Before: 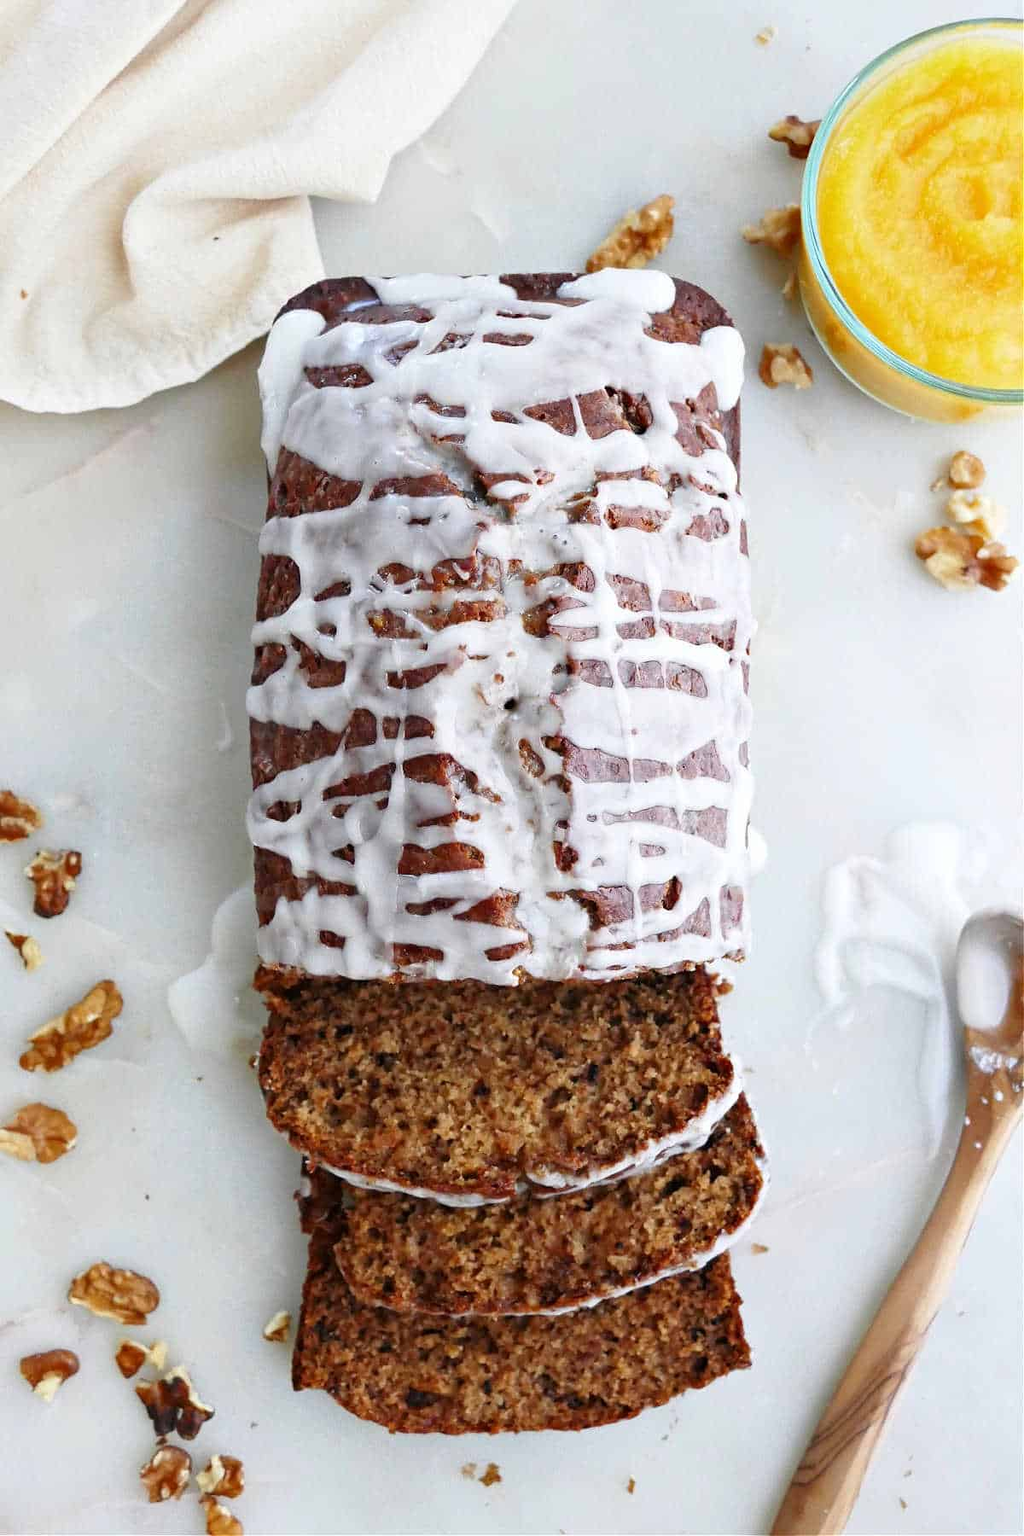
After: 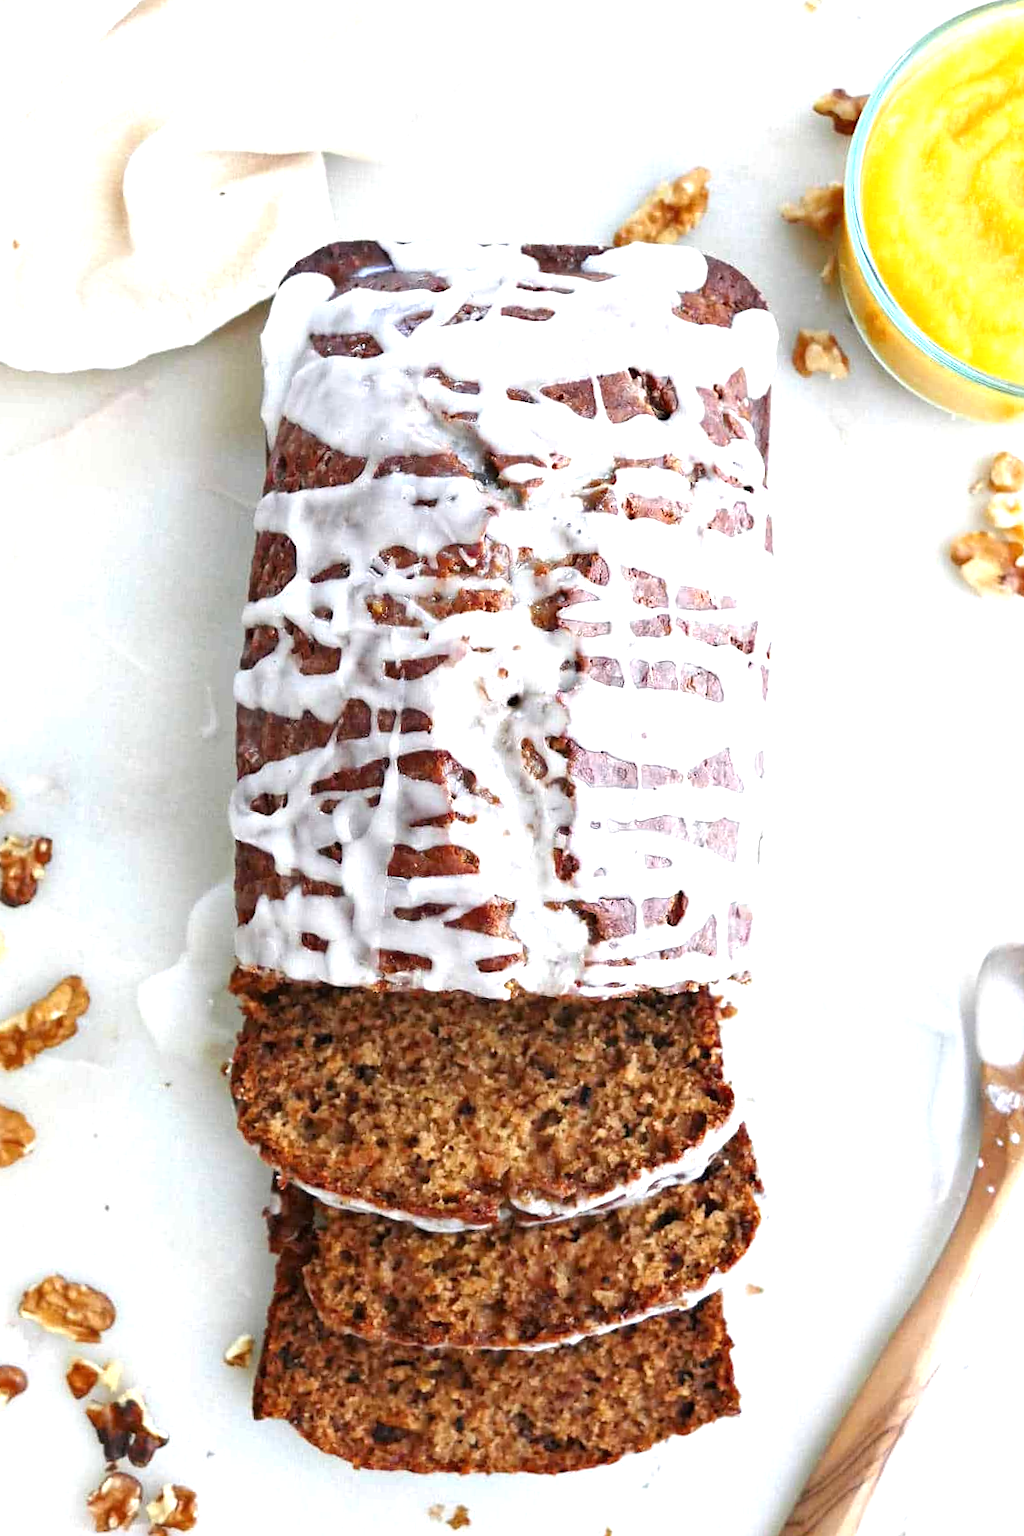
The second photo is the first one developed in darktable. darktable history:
crop and rotate: angle -2.38°
exposure: black level correction 0, exposure 0.7 EV, compensate exposure bias true, compensate highlight preservation false
